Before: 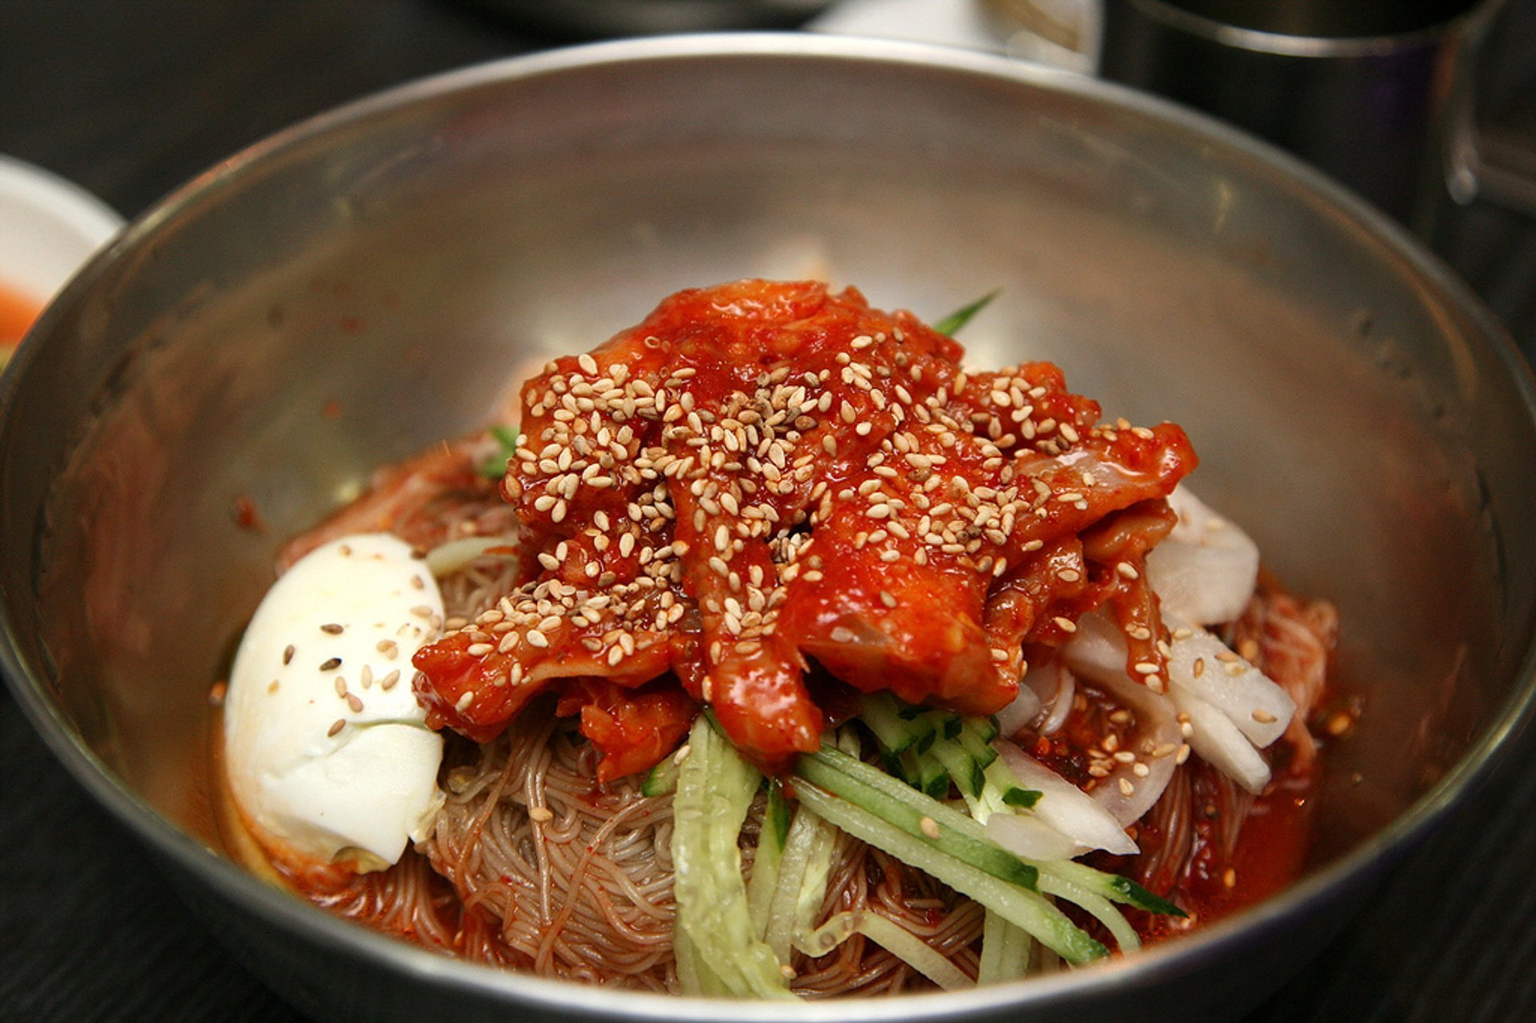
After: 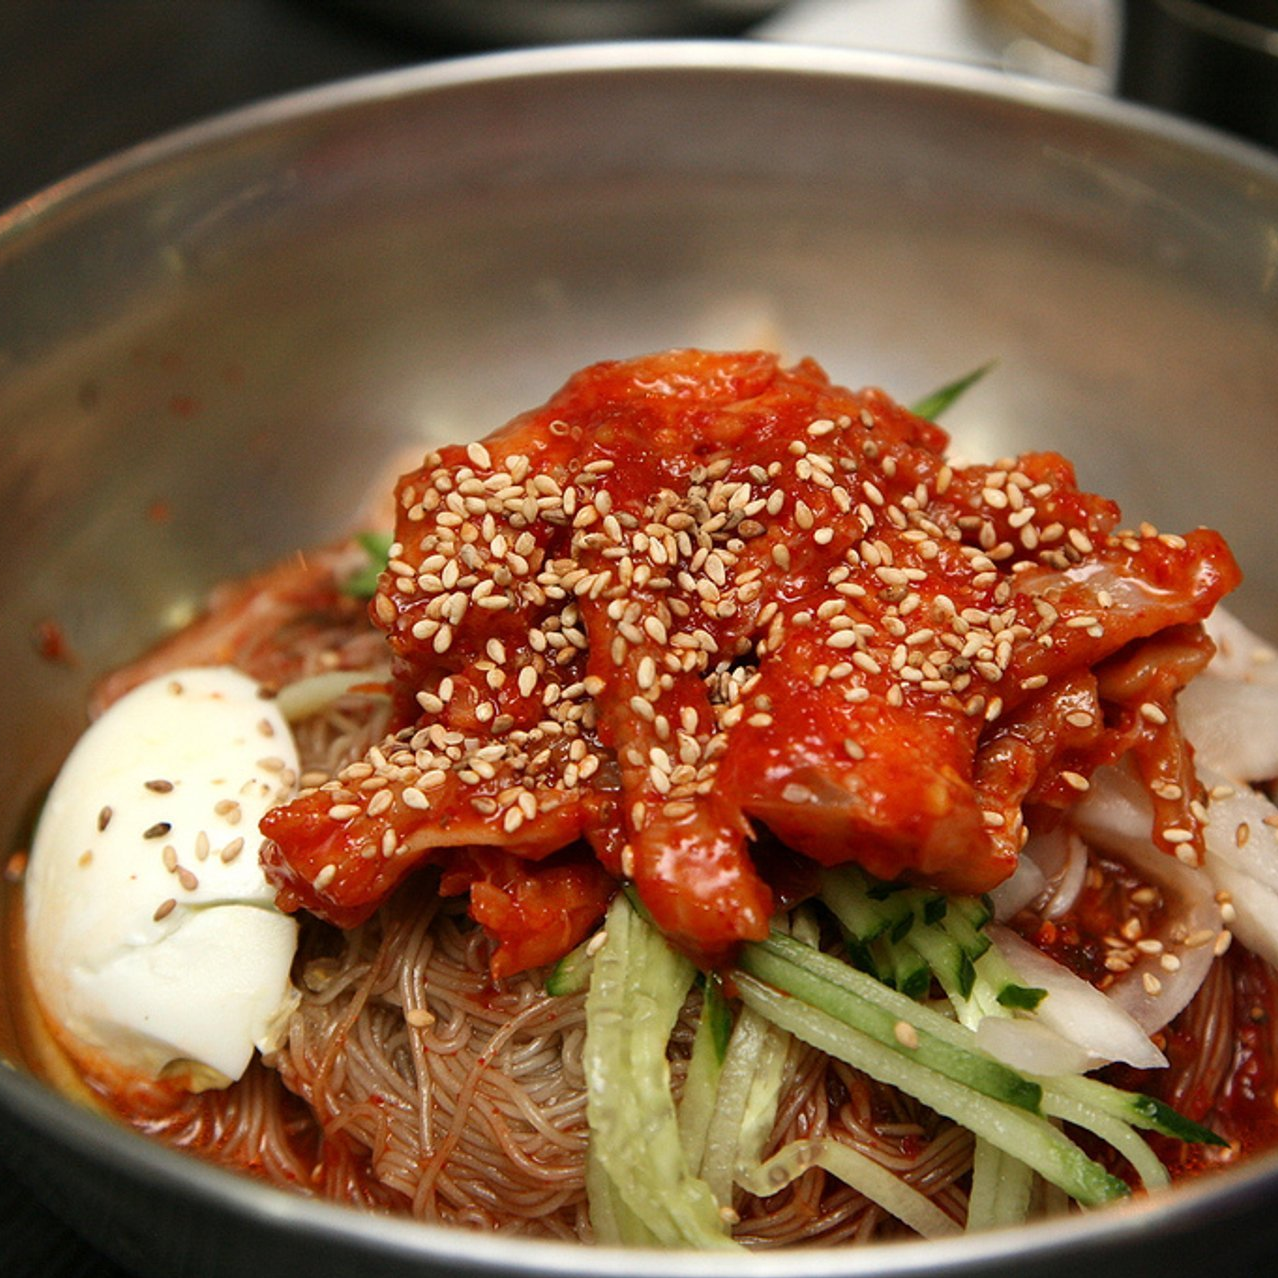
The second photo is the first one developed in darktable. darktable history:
crop and rotate: left 13.366%, right 20.064%
